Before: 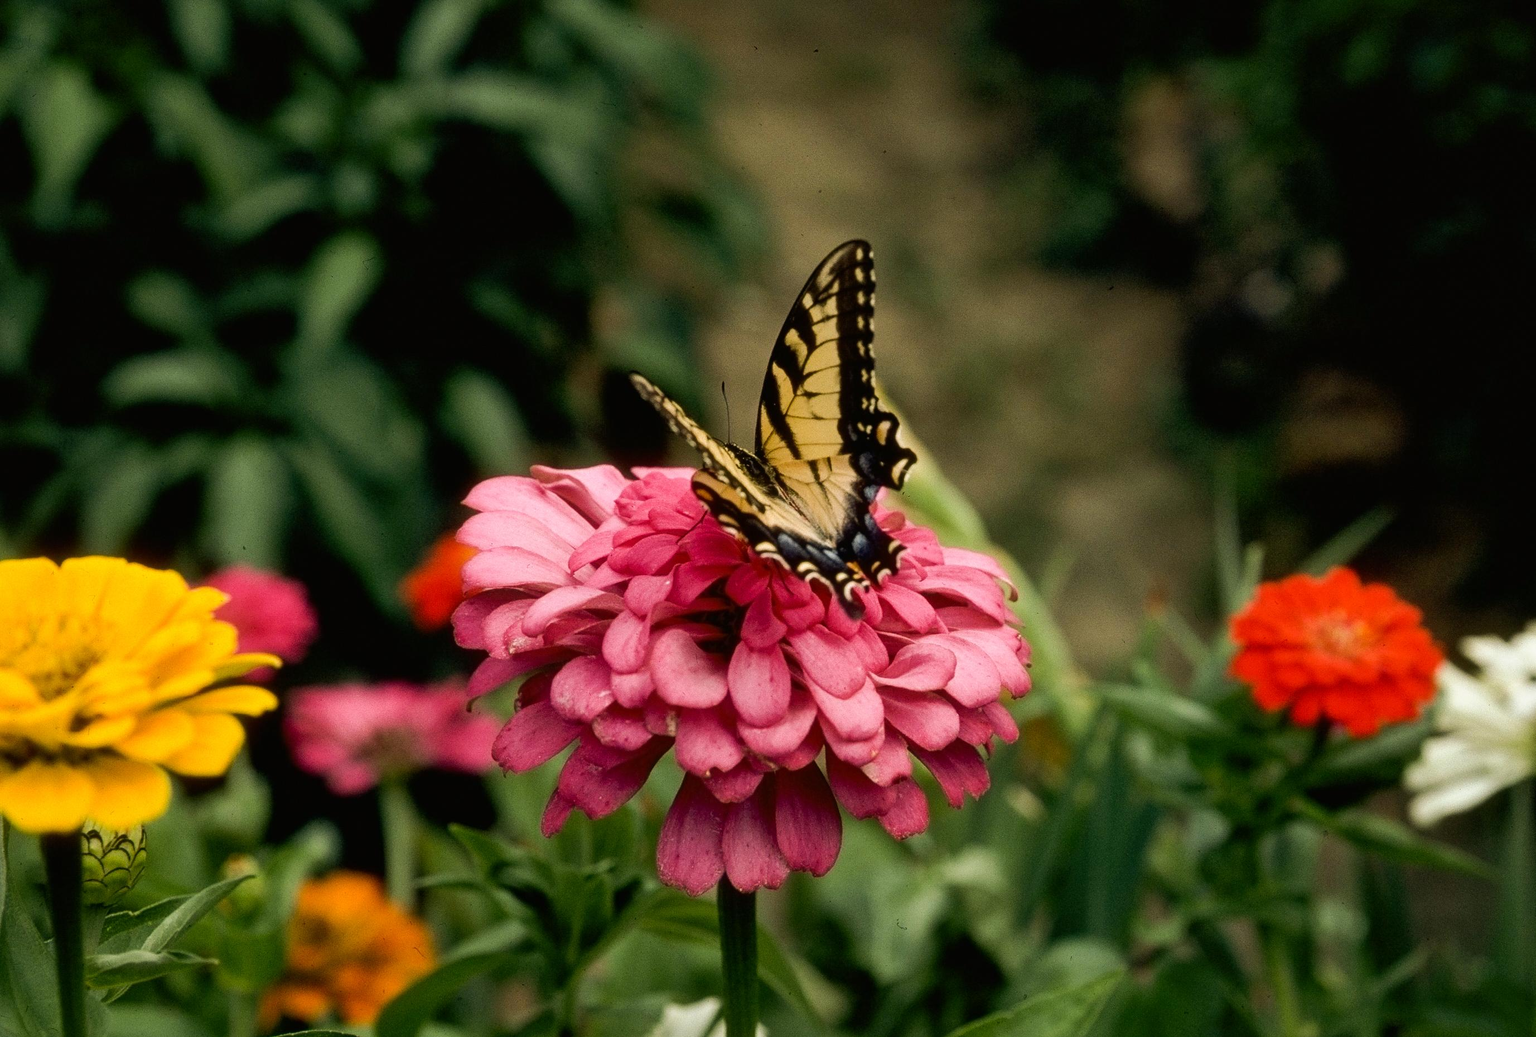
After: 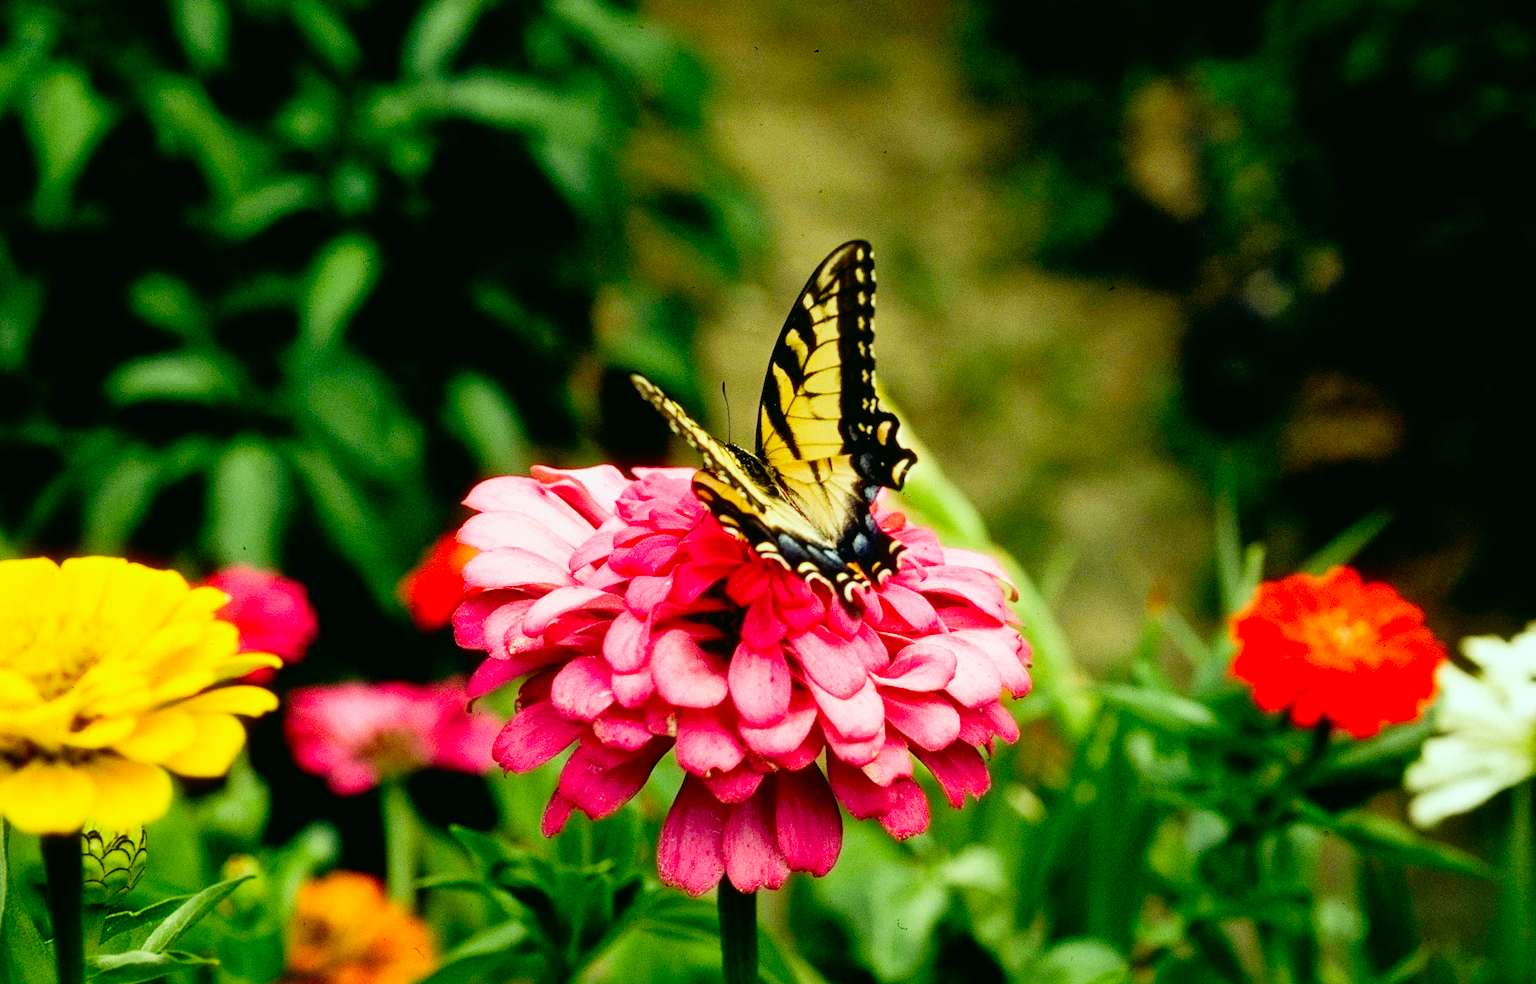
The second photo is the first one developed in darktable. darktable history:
crop and rotate: top 0.002%, bottom 5.106%
color correction: highlights a* -7.44, highlights b* 1.13, shadows a* -2.88, saturation 1.41
base curve: curves: ch0 [(0, 0) (0.008, 0.007) (0.022, 0.029) (0.048, 0.089) (0.092, 0.197) (0.191, 0.399) (0.275, 0.534) (0.357, 0.65) (0.477, 0.78) (0.542, 0.833) (0.799, 0.973) (1, 1)], preserve colors none
